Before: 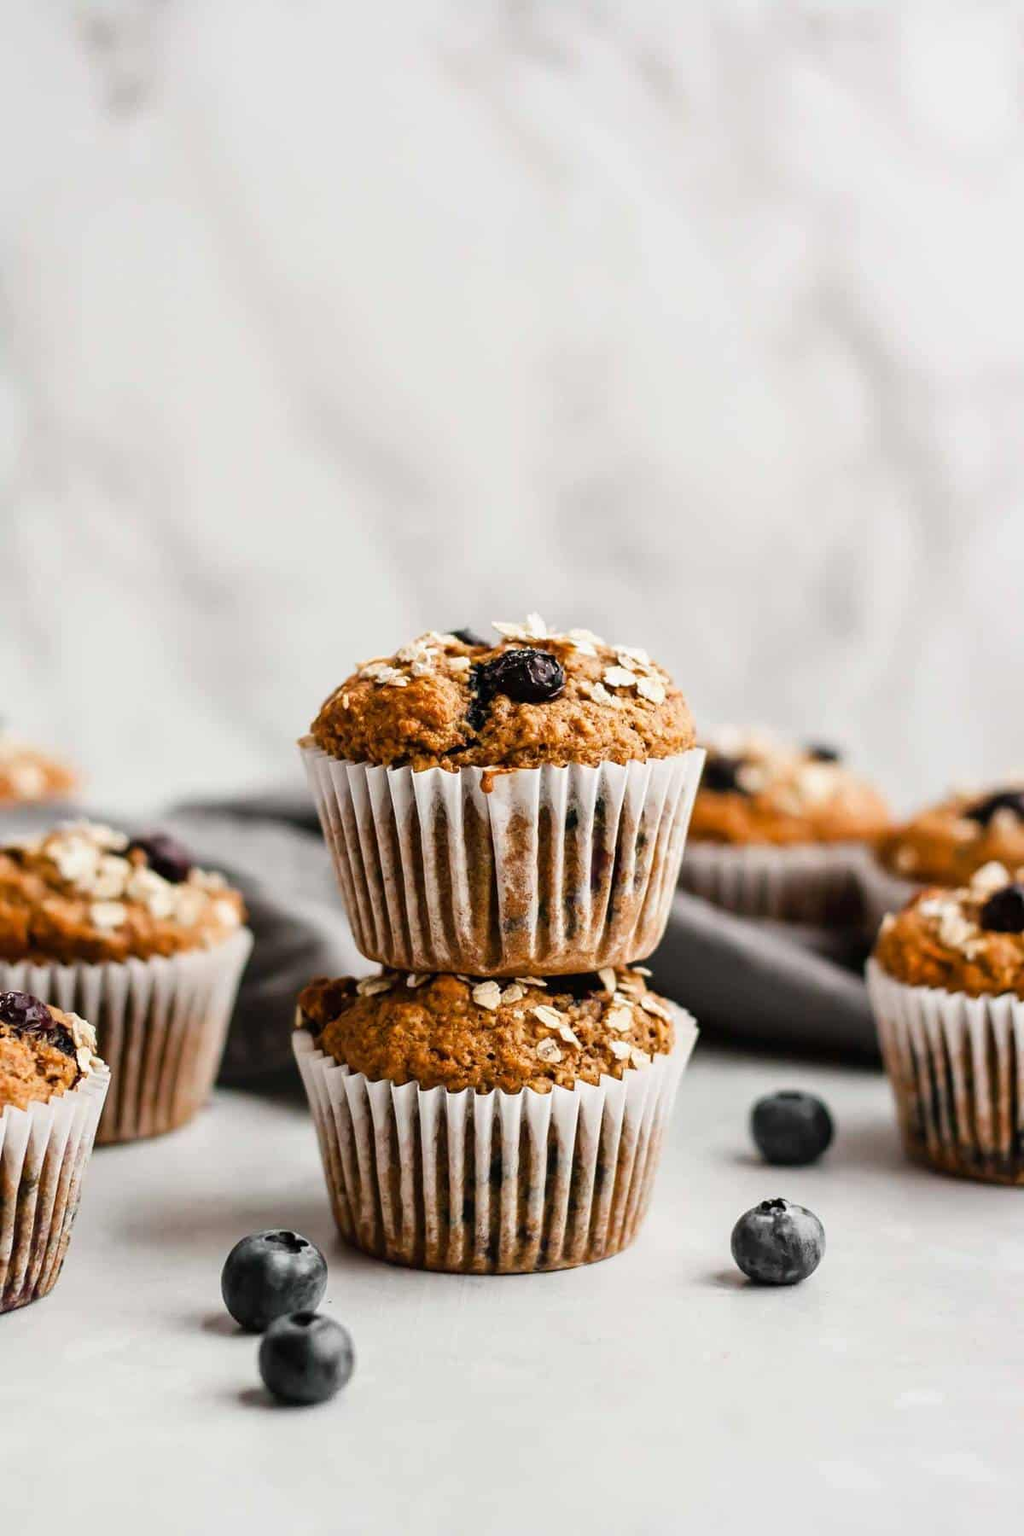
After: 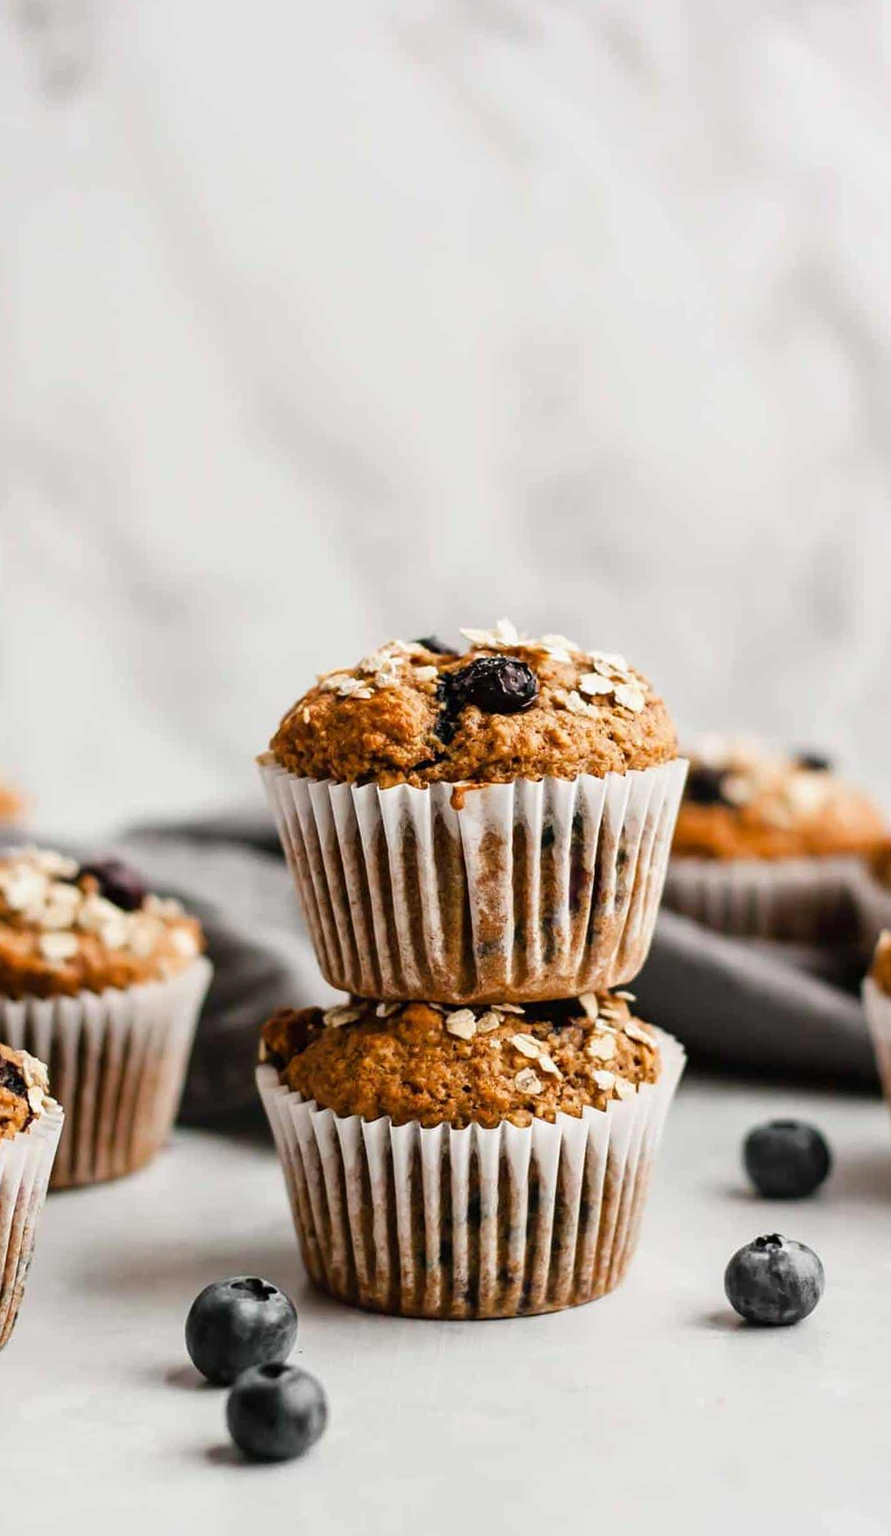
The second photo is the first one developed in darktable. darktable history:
crop and rotate: angle 1°, left 4.281%, top 0.642%, right 11.383%, bottom 2.486%
